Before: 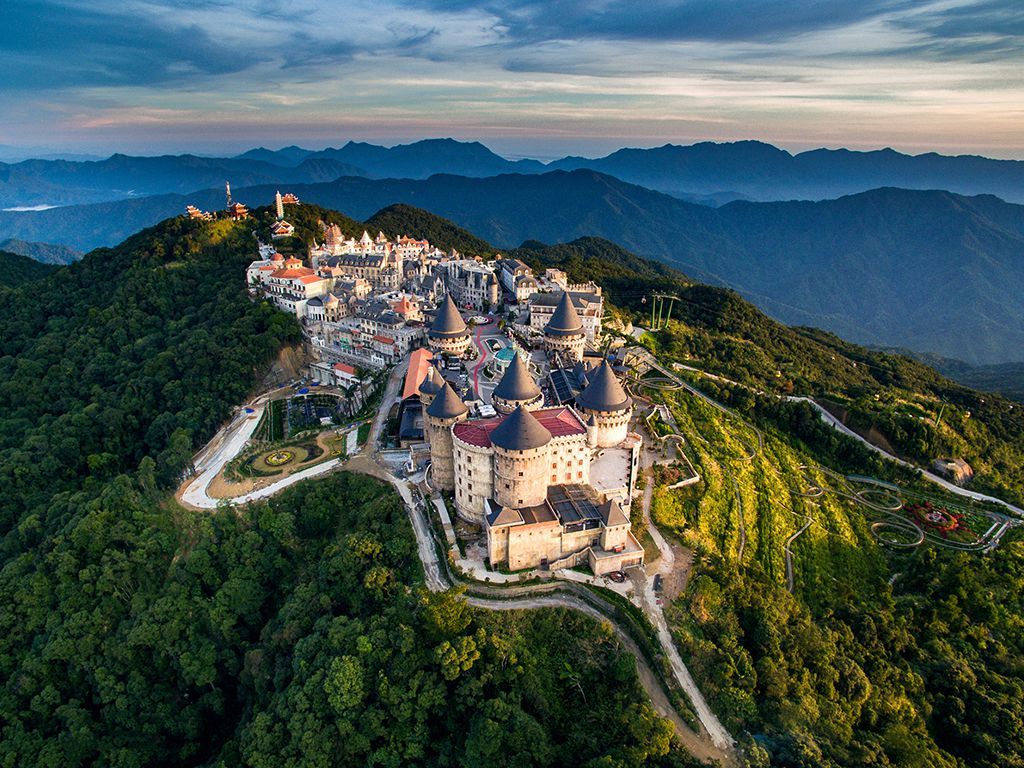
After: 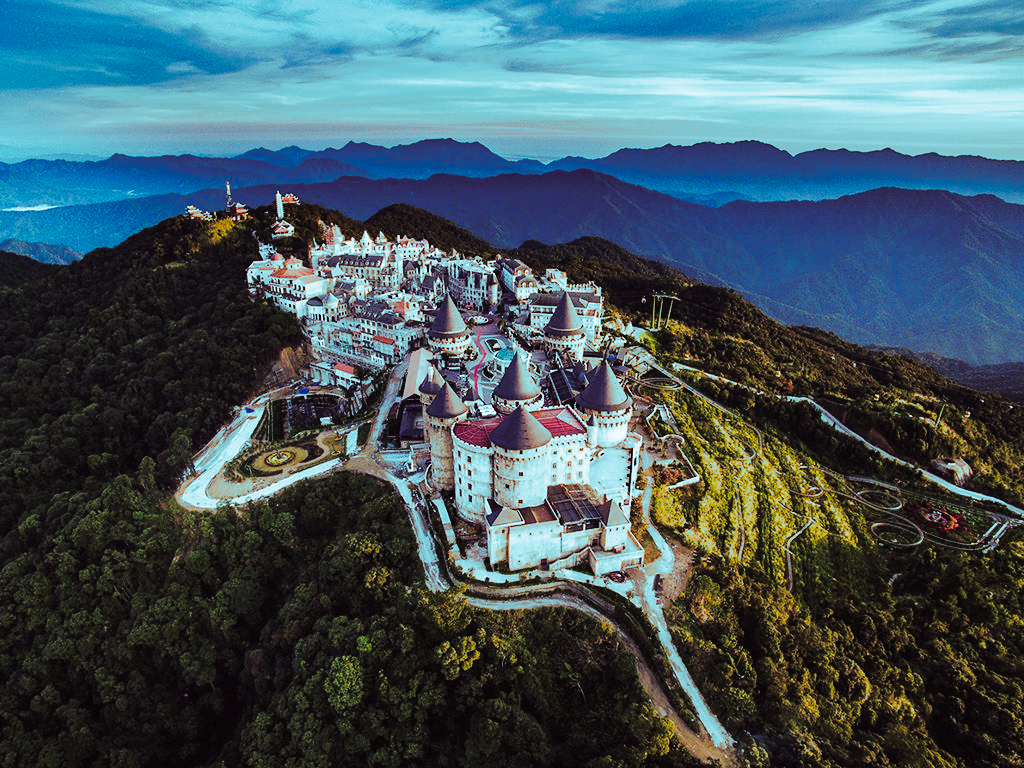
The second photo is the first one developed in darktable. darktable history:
split-toning: shadows › hue 327.6°, highlights › hue 198°, highlights › saturation 0.55, balance -21.25, compress 0%
tone curve: curves: ch0 [(0, 0) (0.003, 0.018) (0.011, 0.021) (0.025, 0.028) (0.044, 0.039) (0.069, 0.05) (0.1, 0.06) (0.136, 0.081) (0.177, 0.117) (0.224, 0.161) (0.277, 0.226) (0.335, 0.315) (0.399, 0.421) (0.468, 0.53) (0.543, 0.627) (0.623, 0.726) (0.709, 0.789) (0.801, 0.859) (0.898, 0.924) (1, 1)], preserve colors none
